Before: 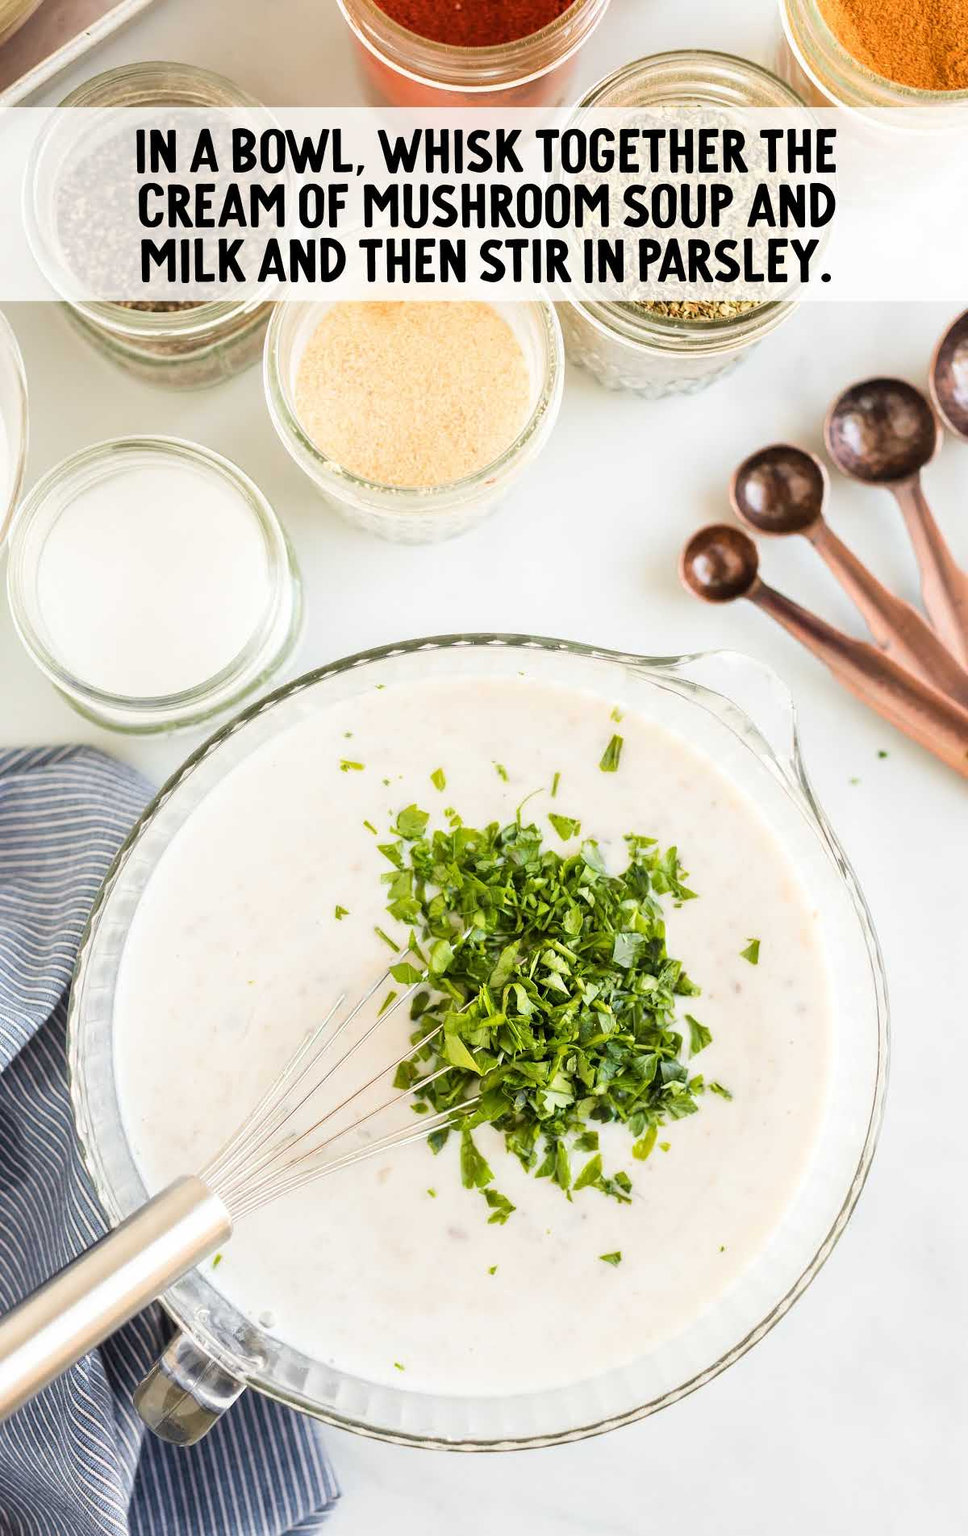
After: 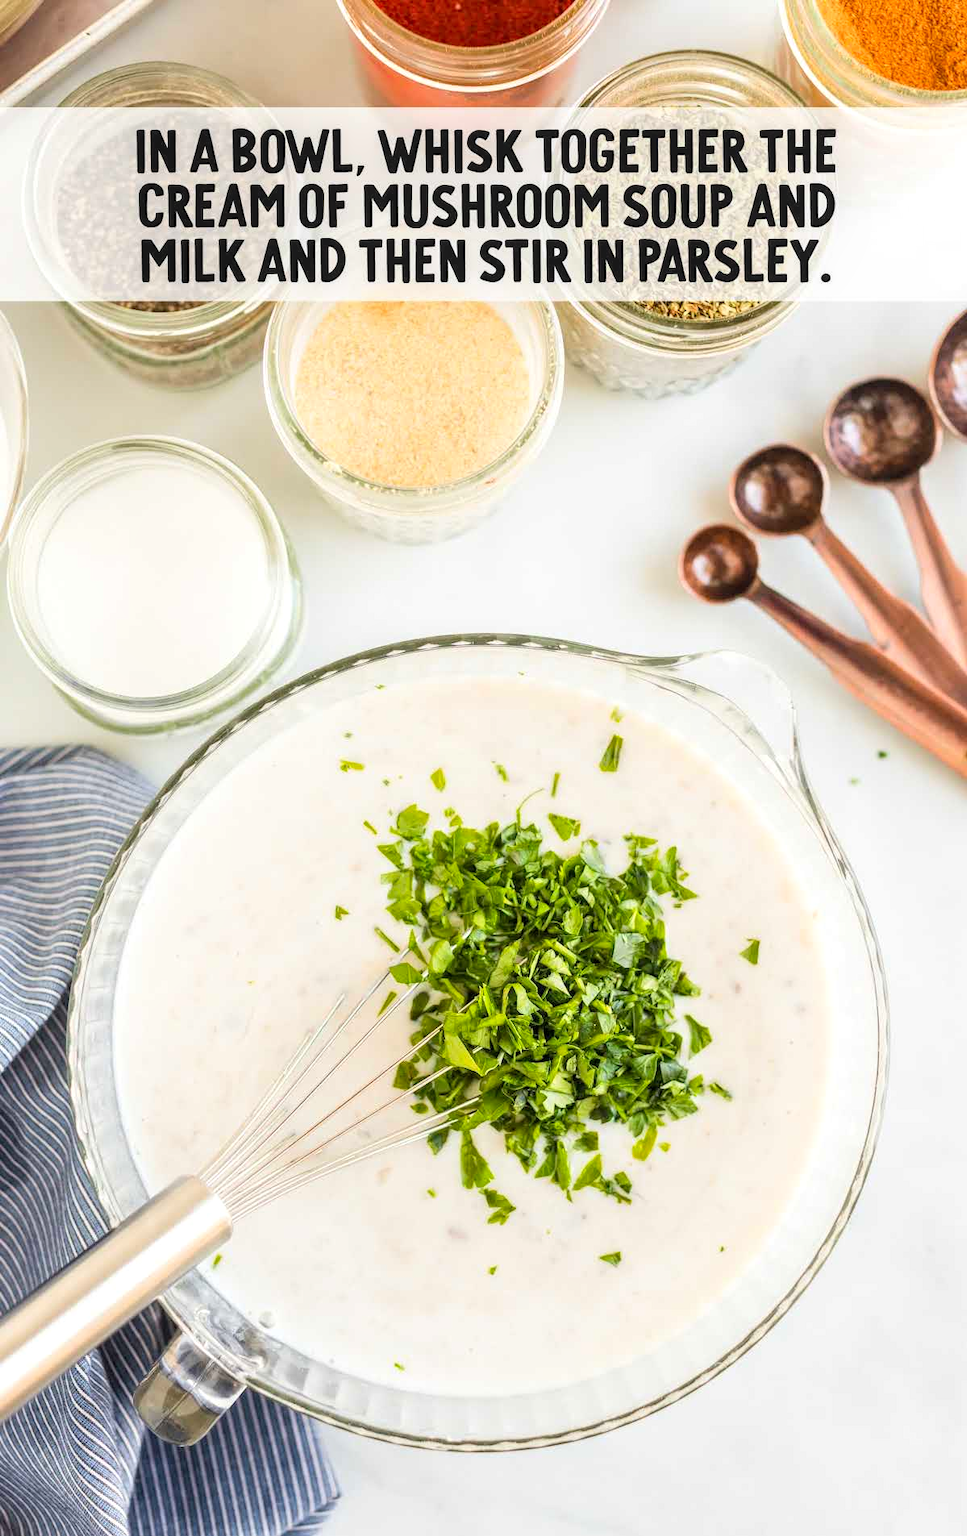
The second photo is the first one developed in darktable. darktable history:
local contrast: on, module defaults
tone equalizer: on, module defaults
contrast brightness saturation: contrast 0.071, brightness 0.083, saturation 0.176
